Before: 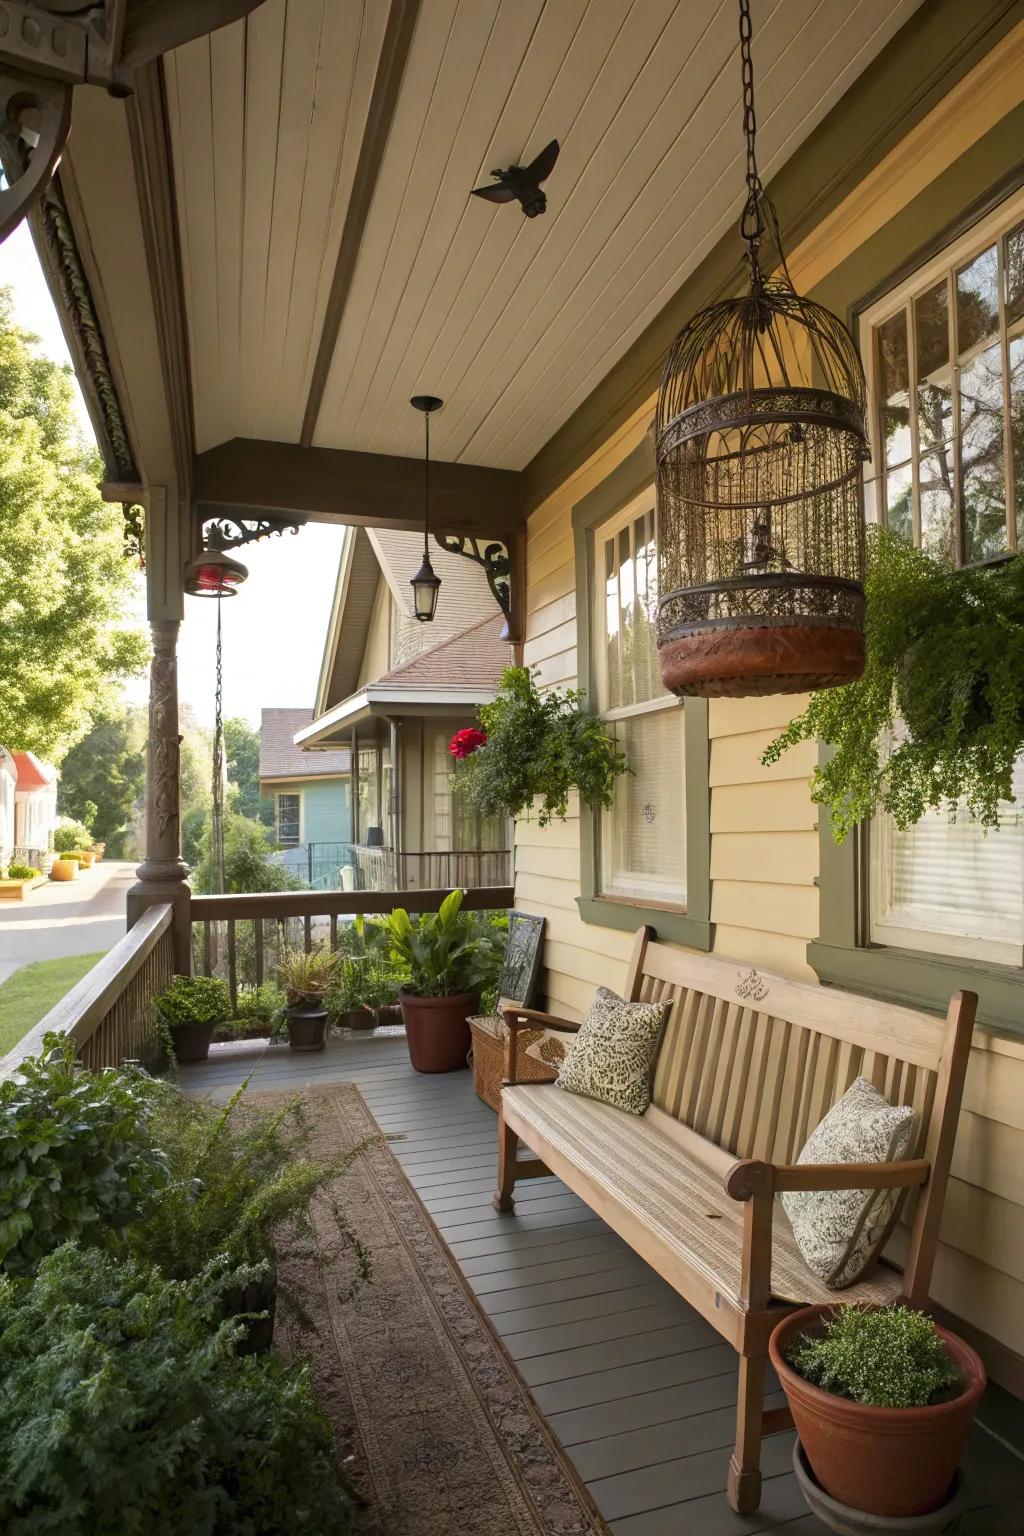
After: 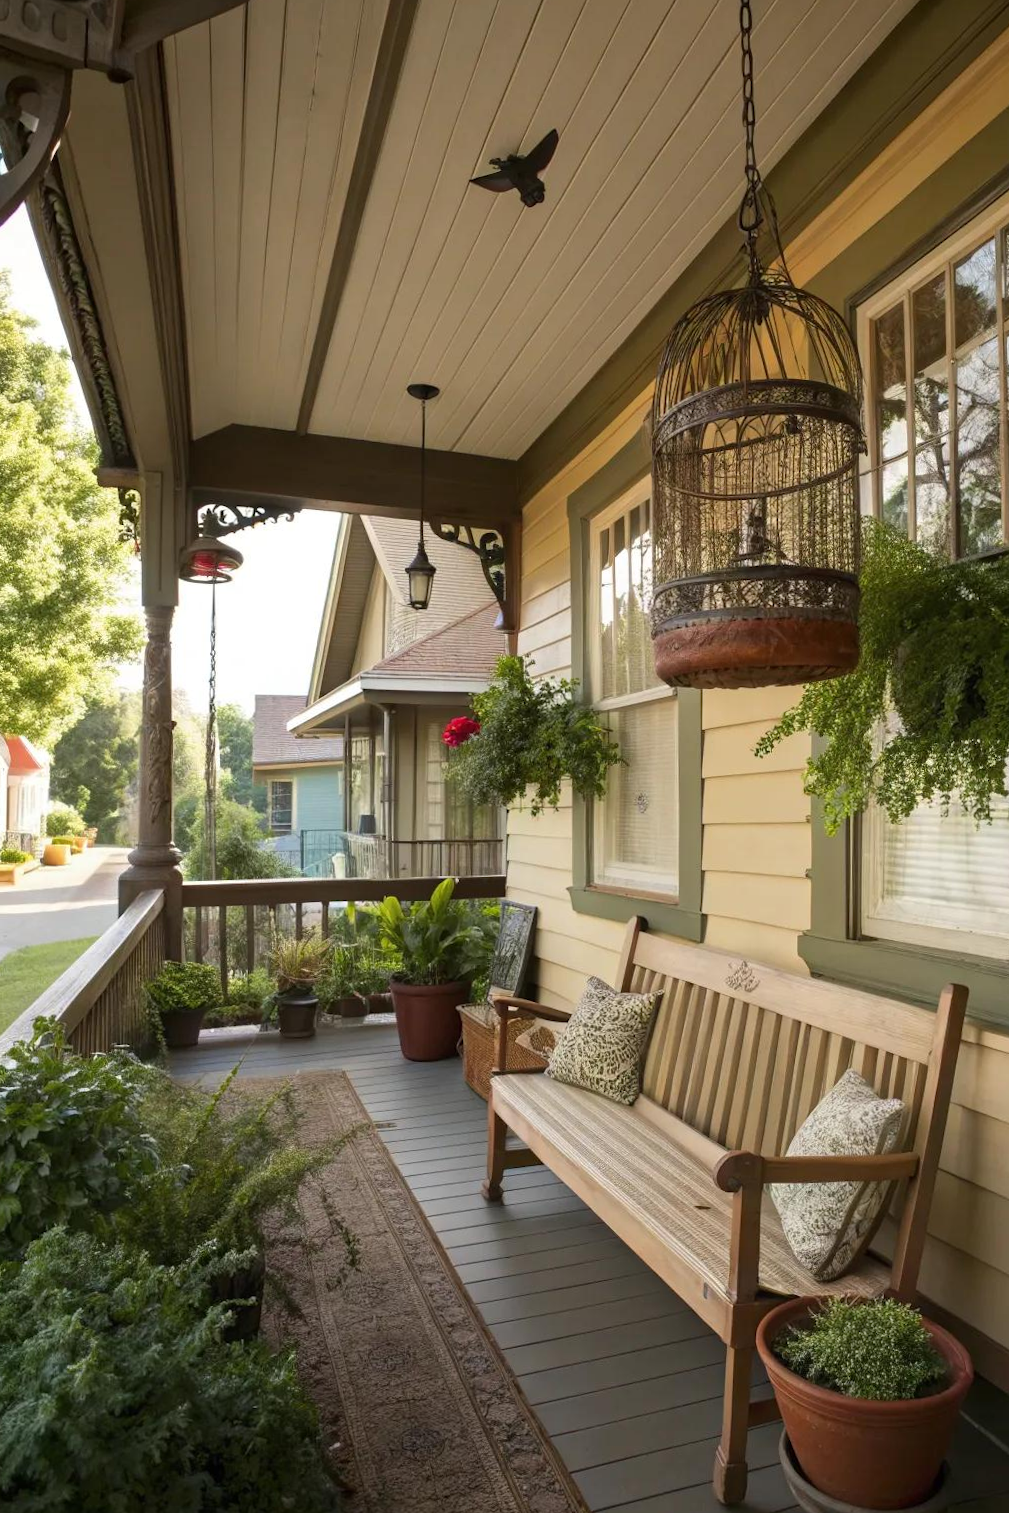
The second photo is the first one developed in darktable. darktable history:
crop and rotate: angle -0.563°
